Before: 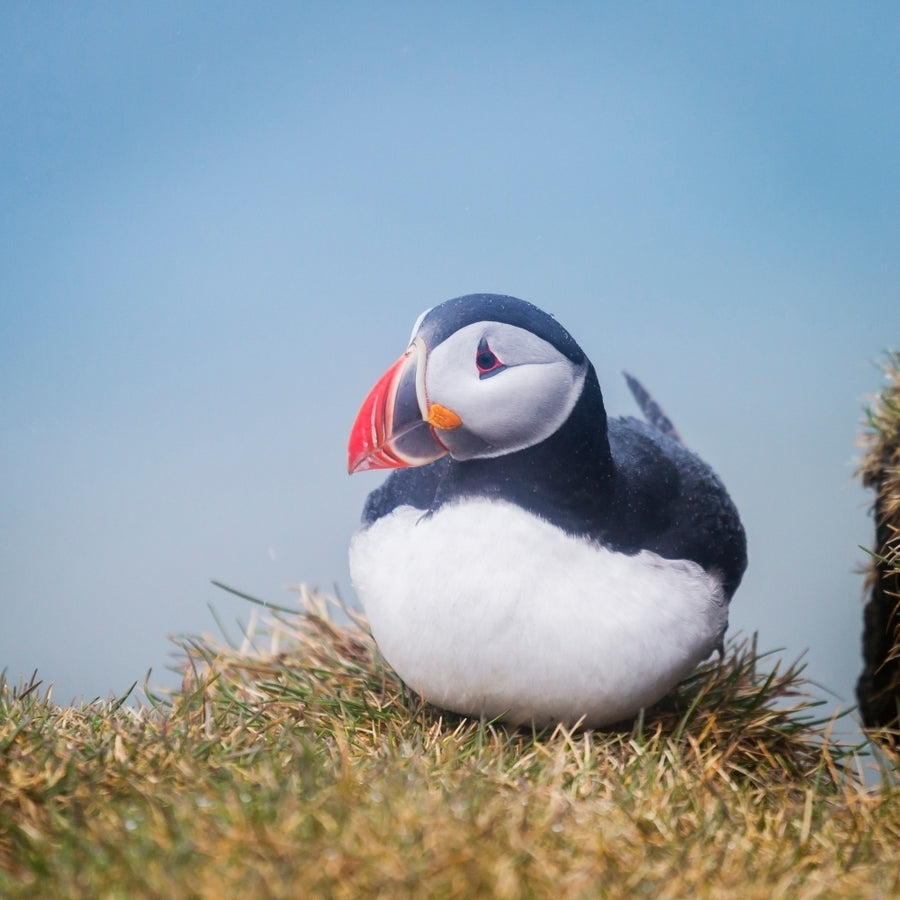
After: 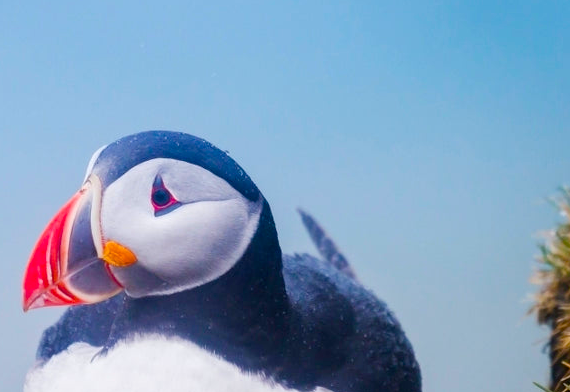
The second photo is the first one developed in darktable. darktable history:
crop: left 36.128%, top 18.149%, right 0.526%, bottom 38.225%
color balance rgb: perceptual saturation grading › global saturation 45.756%, perceptual saturation grading › highlights -25.377%, perceptual saturation grading › shadows 49.803%, global vibrance 20%
